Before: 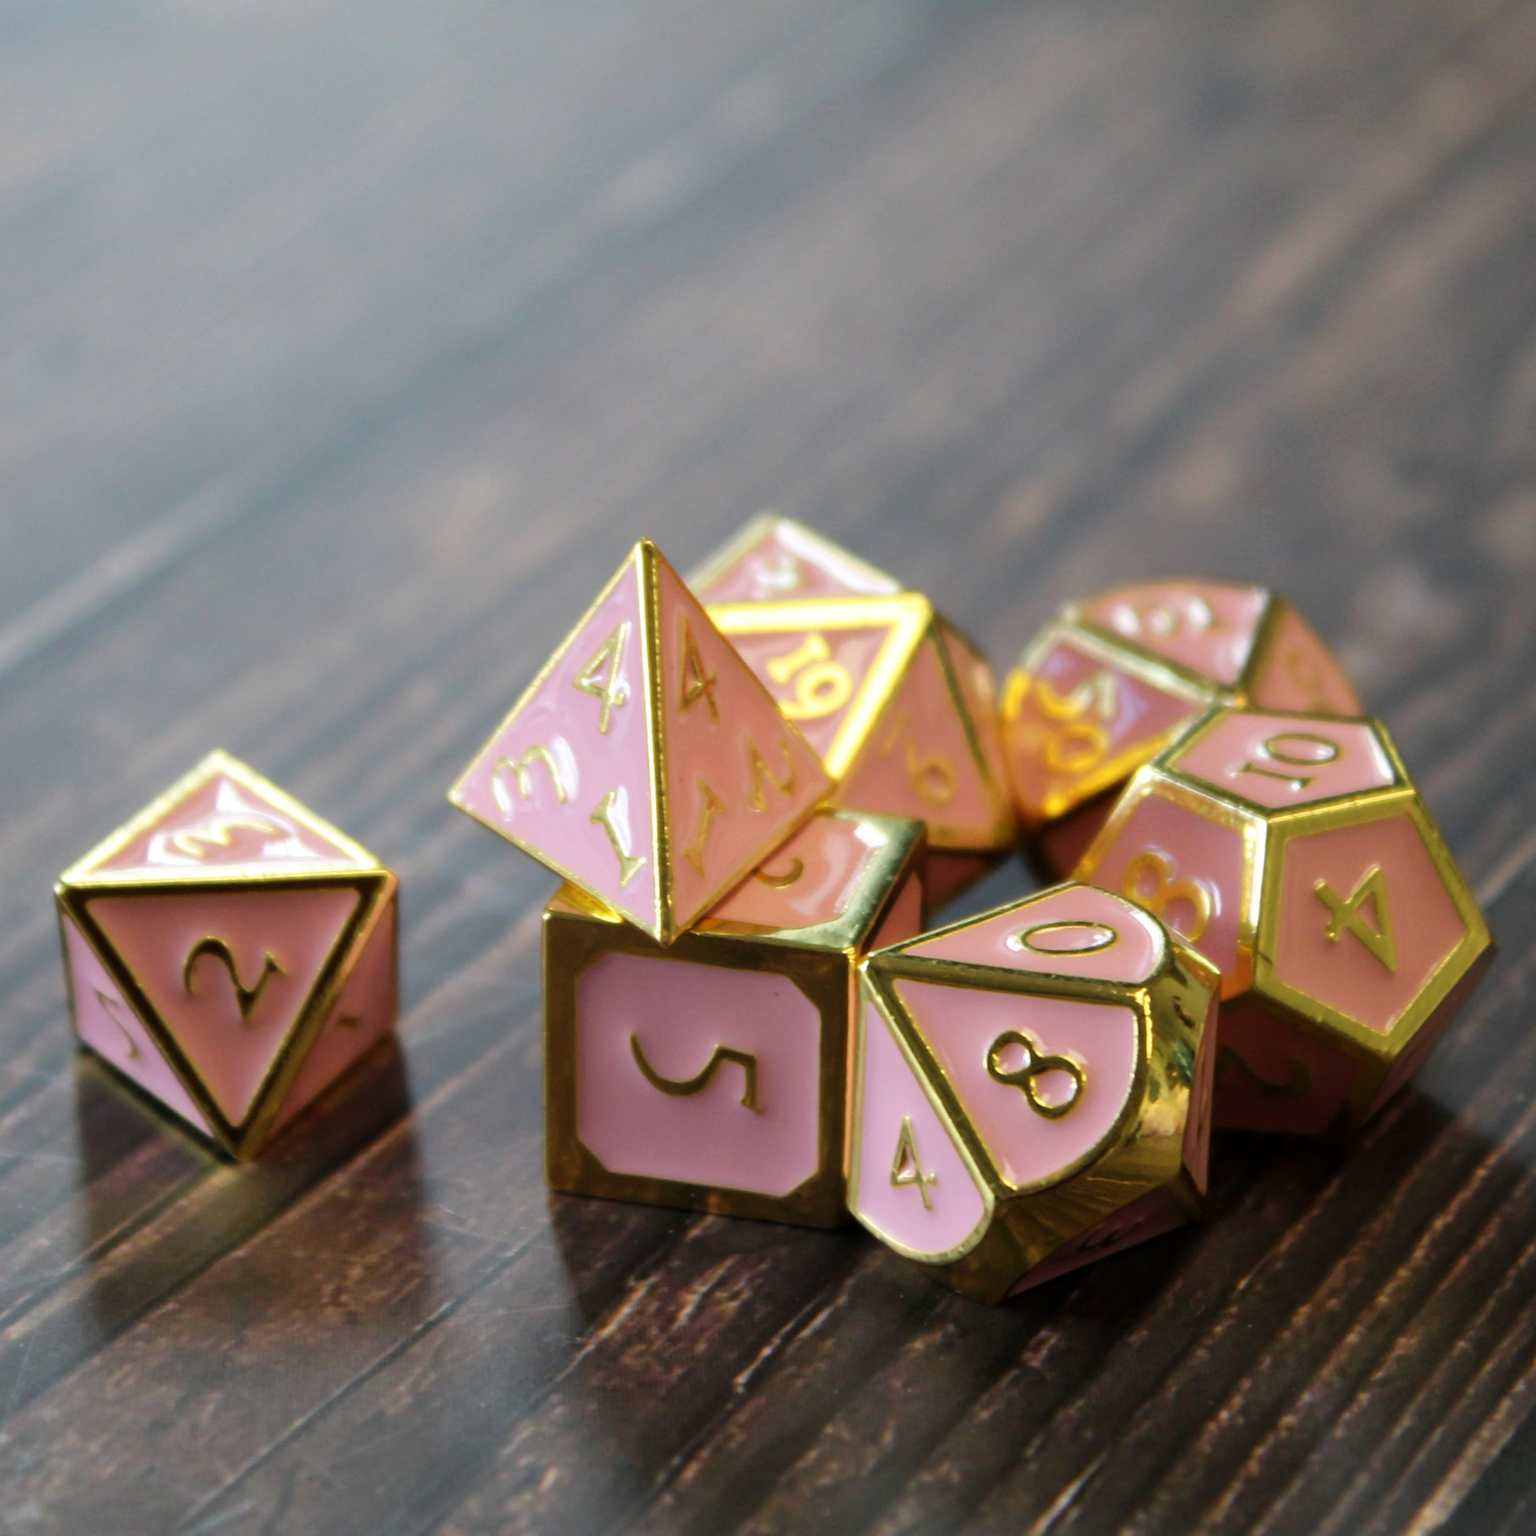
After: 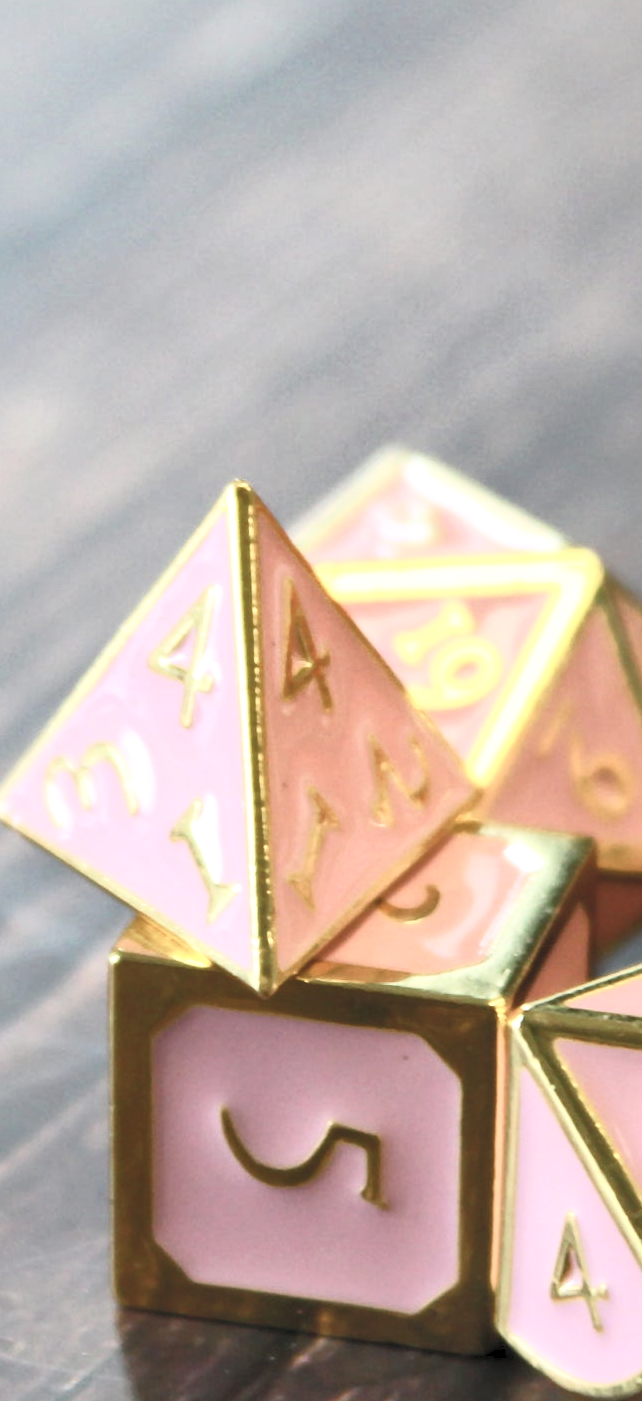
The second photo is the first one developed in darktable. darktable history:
local contrast: mode bilateral grid, contrast 19, coarseness 50, detail 119%, midtone range 0.2
contrast brightness saturation: contrast 0.442, brightness 0.563, saturation -0.2
crop and rotate: left 29.733%, top 10.386%, right 37.253%, bottom 17.585%
color balance rgb: perceptual saturation grading › global saturation 0.889%, perceptual saturation grading › highlights -32.582%, perceptual saturation grading › mid-tones 5.257%, perceptual saturation grading › shadows 18.837%, global vibrance 14.2%
shadows and highlights: on, module defaults
